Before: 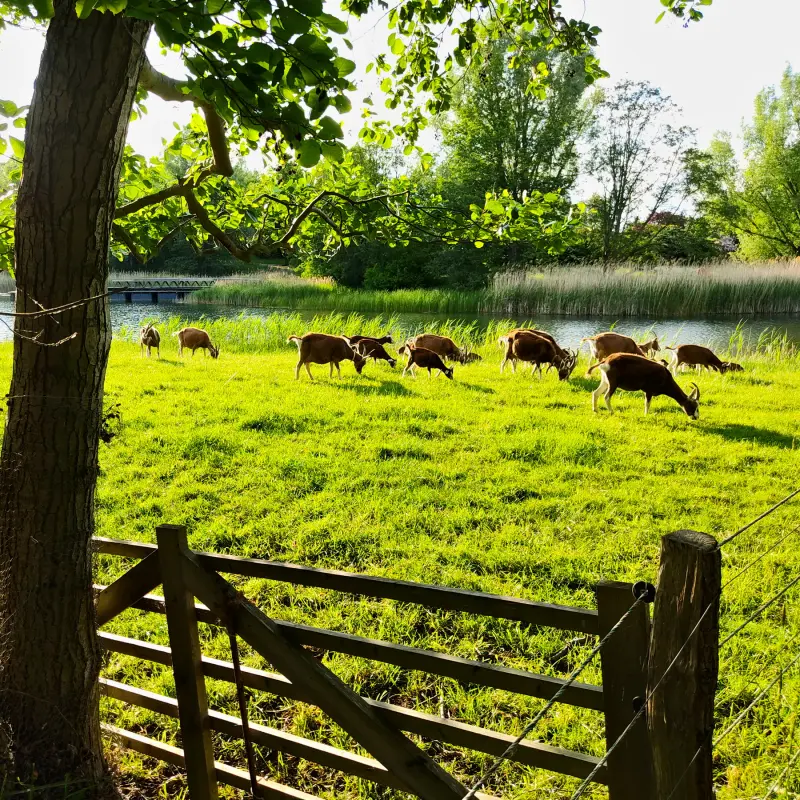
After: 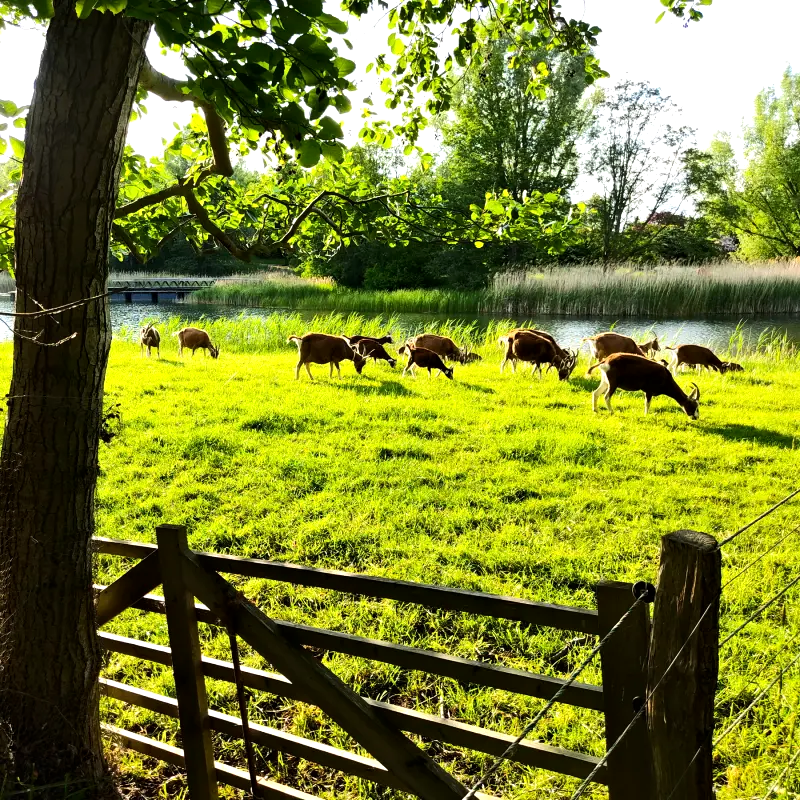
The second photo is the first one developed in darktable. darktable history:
tone equalizer: -8 EV -0.437 EV, -7 EV -0.383 EV, -6 EV -0.362 EV, -5 EV -0.227 EV, -3 EV 0.233 EV, -2 EV 0.33 EV, -1 EV 0.405 EV, +0 EV 0.425 EV, edges refinement/feathering 500, mask exposure compensation -1.57 EV, preserve details no
exposure: black level correction 0.001, compensate highlight preservation false
